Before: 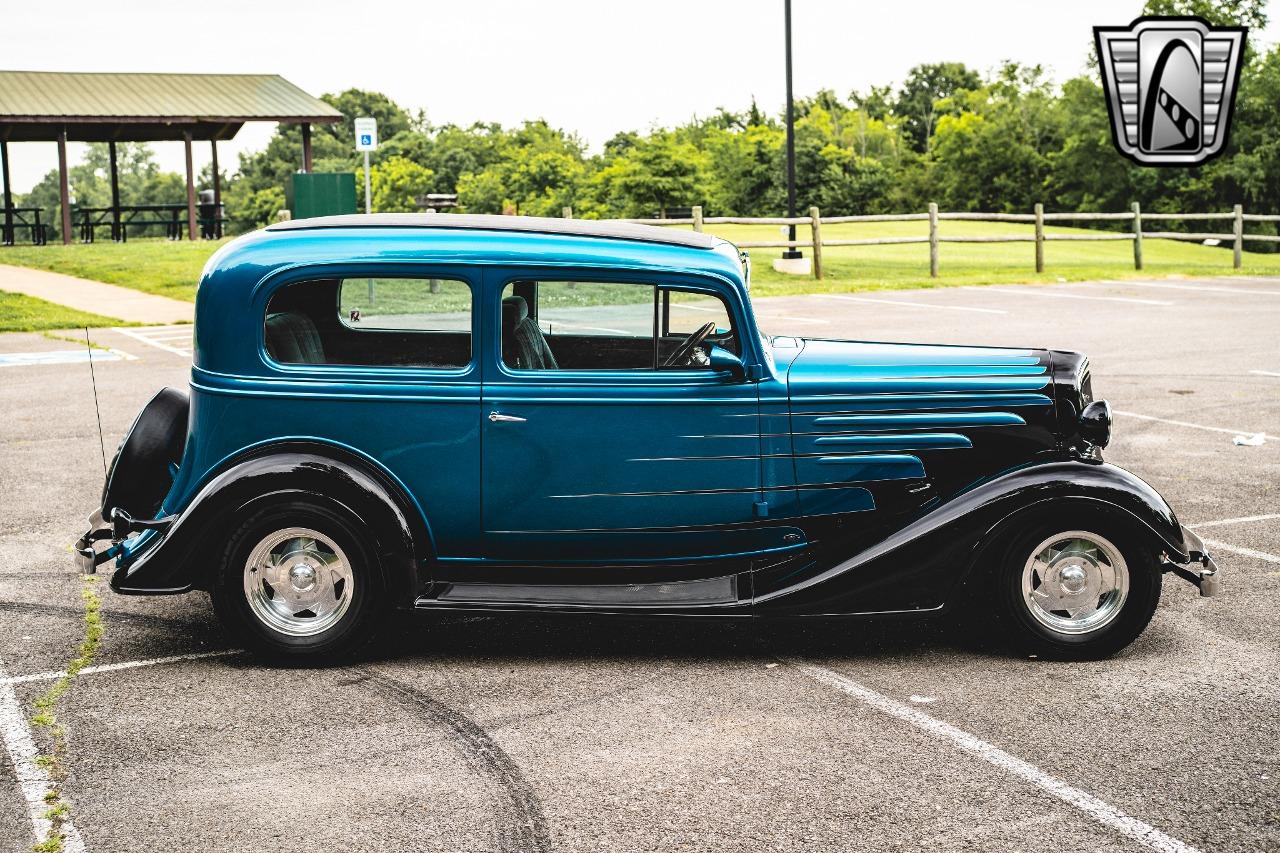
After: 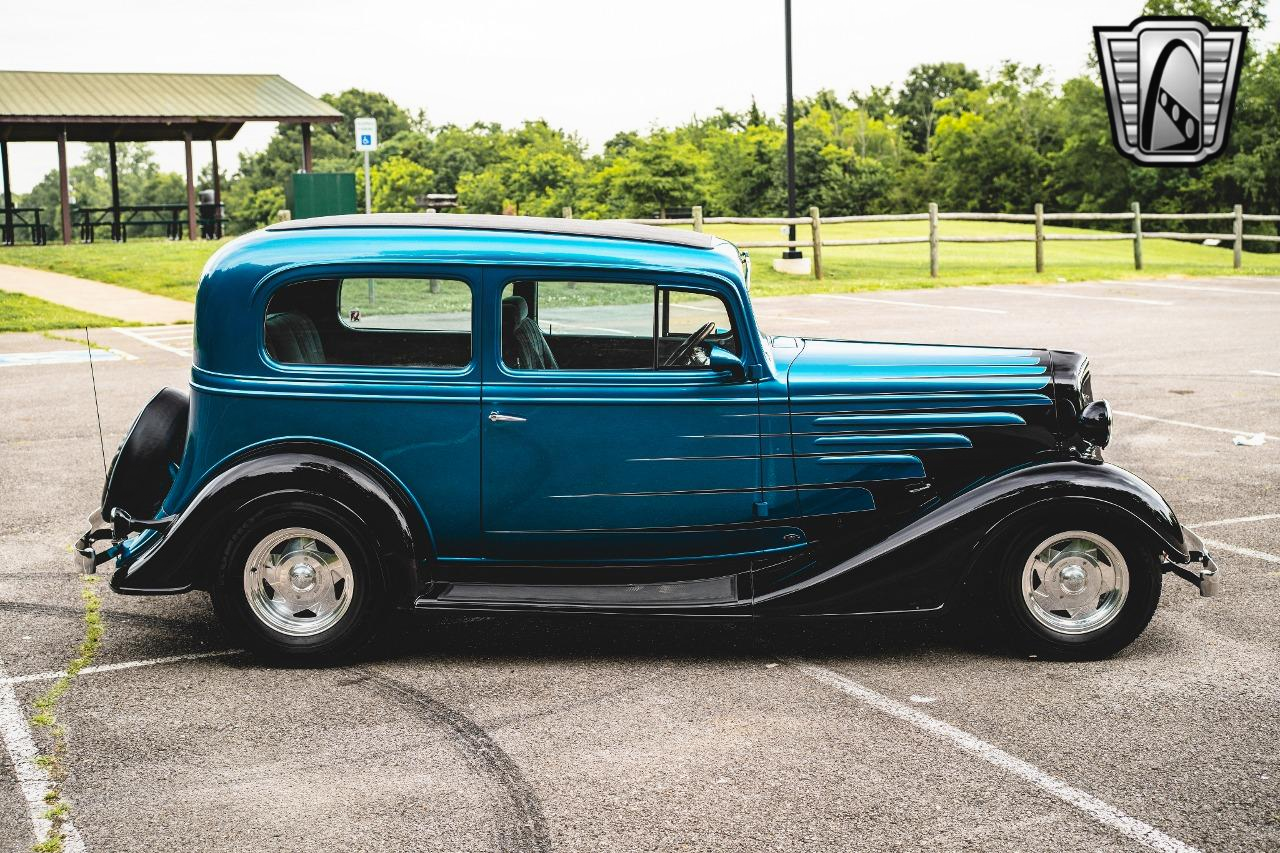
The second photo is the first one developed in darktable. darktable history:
contrast equalizer: octaves 7, y [[0.509, 0.517, 0.523, 0.523, 0.517, 0.509], [0.5 ×6], [0.5 ×6], [0 ×6], [0 ×6]], mix -0.981
